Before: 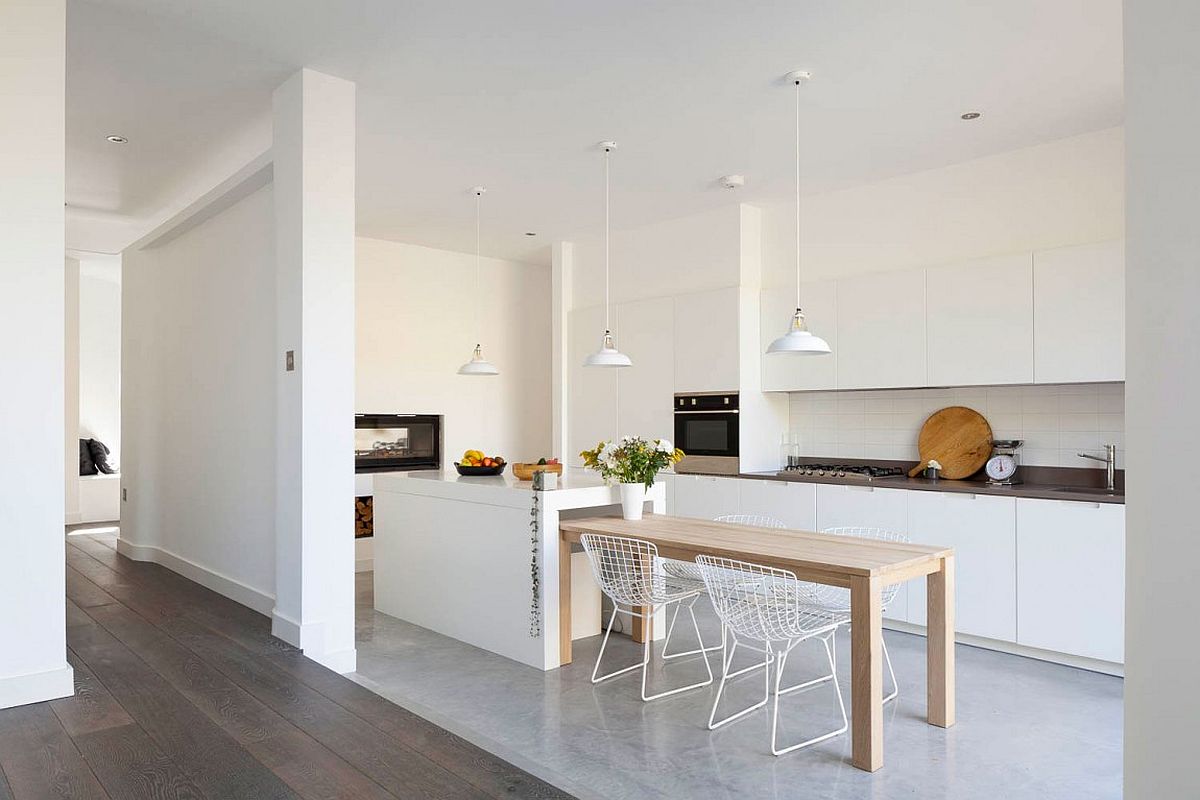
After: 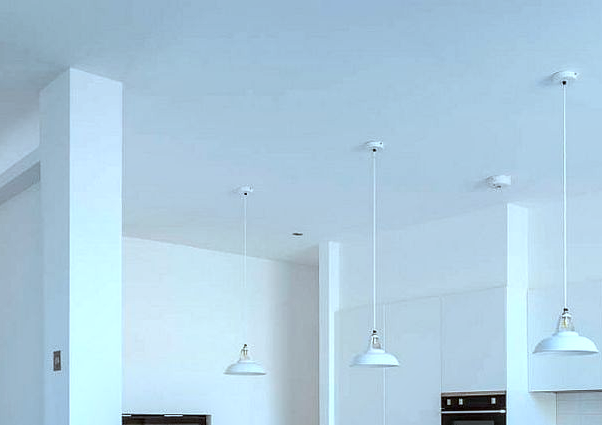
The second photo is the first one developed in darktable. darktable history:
color correction: highlights a* -9.59, highlights b* -21.95
local contrast: detail 142%
crop: left 19.423%, right 30.328%, bottom 46.767%
